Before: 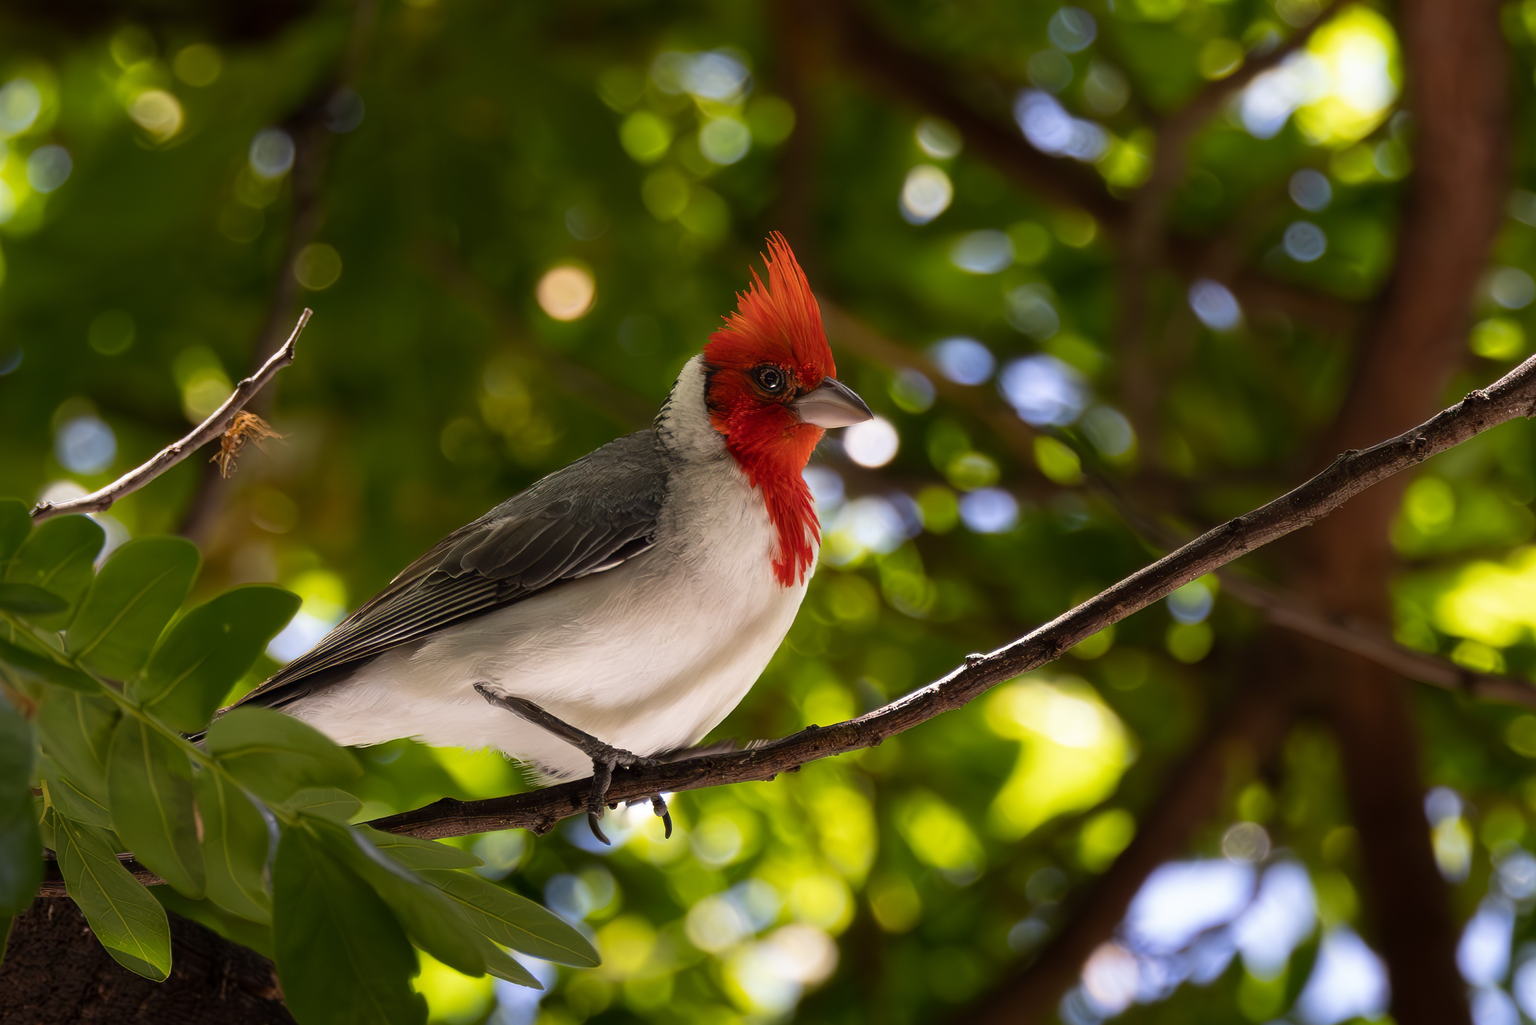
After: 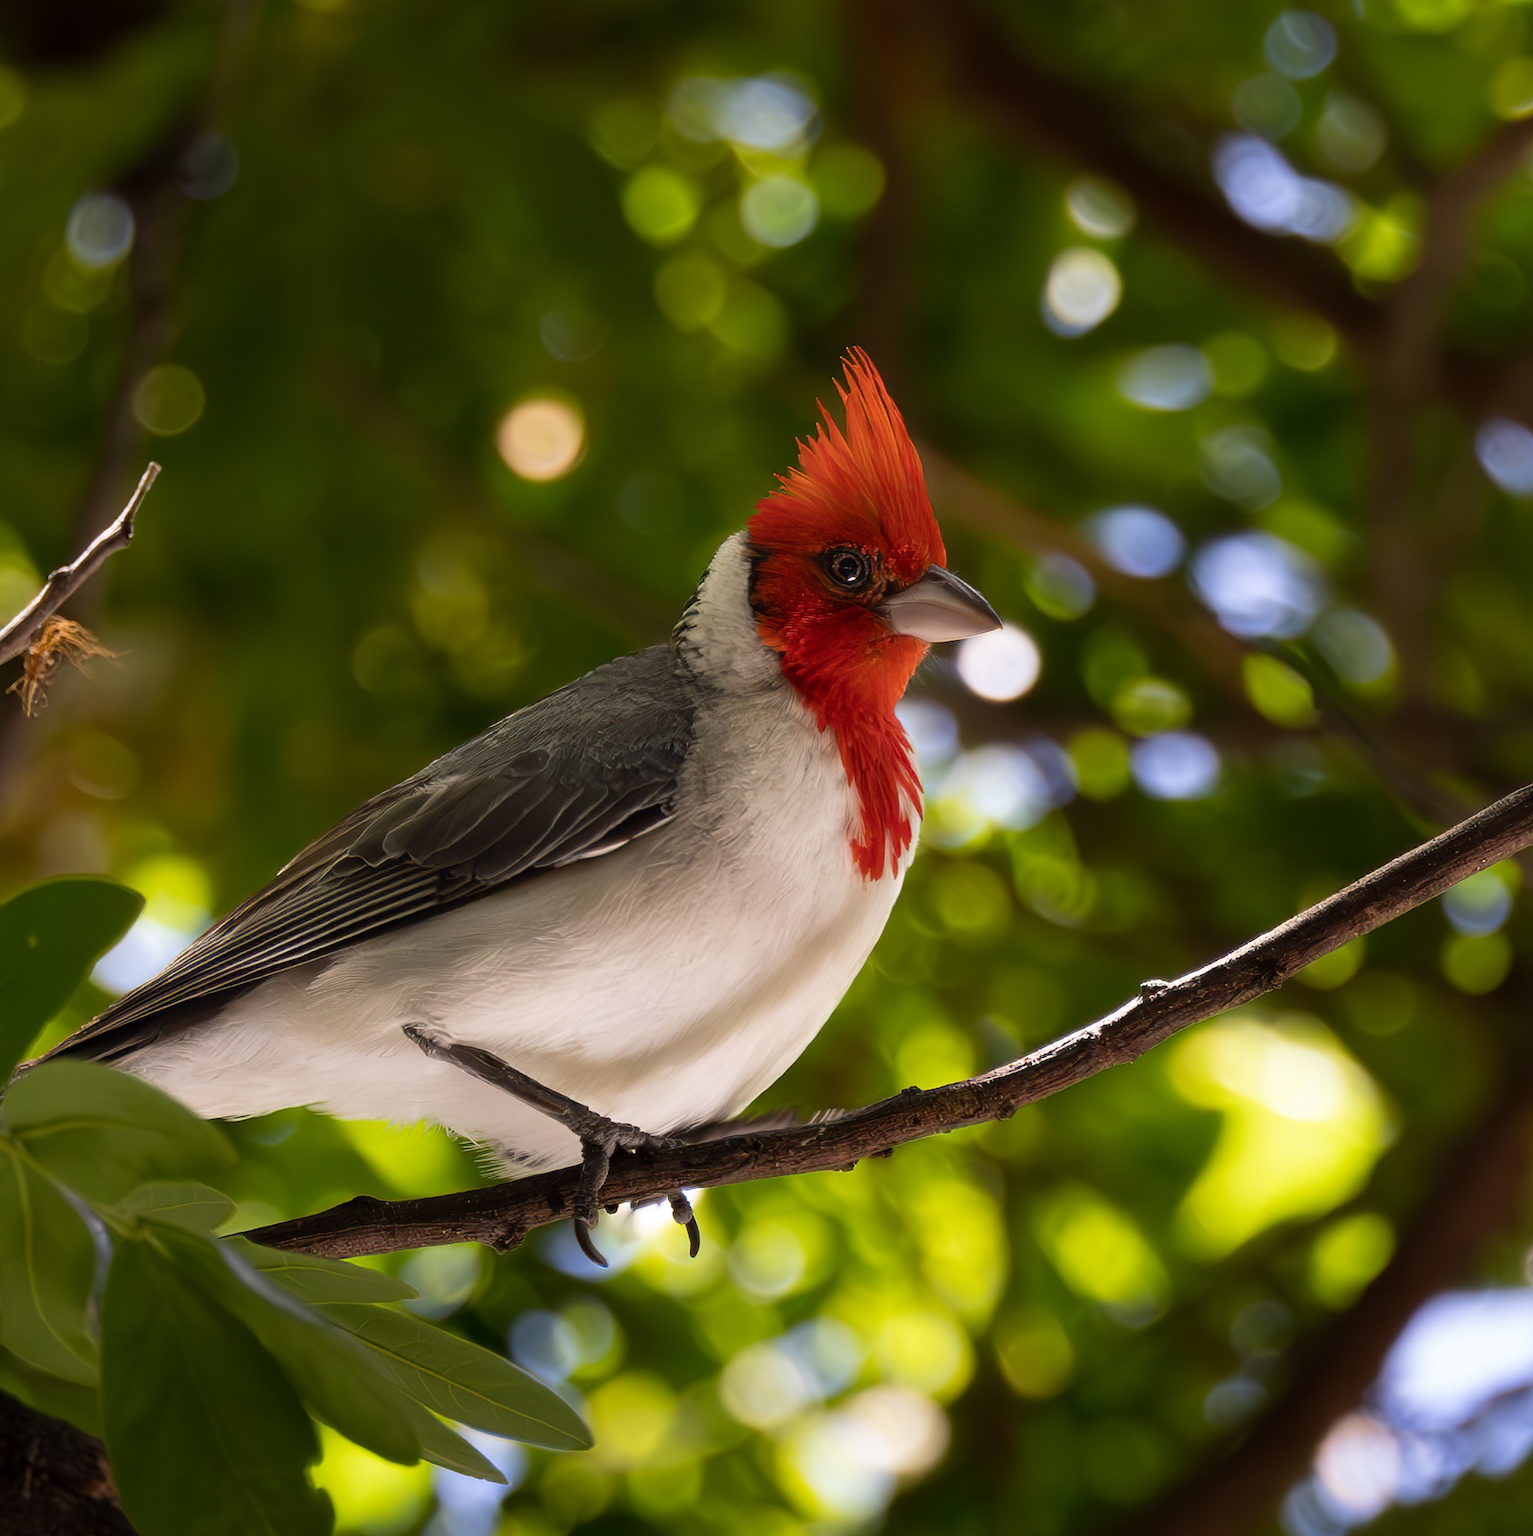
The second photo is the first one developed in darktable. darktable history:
crop and rotate: left 13.374%, right 20.039%
levels: mode automatic, levels [0, 0.352, 0.703]
